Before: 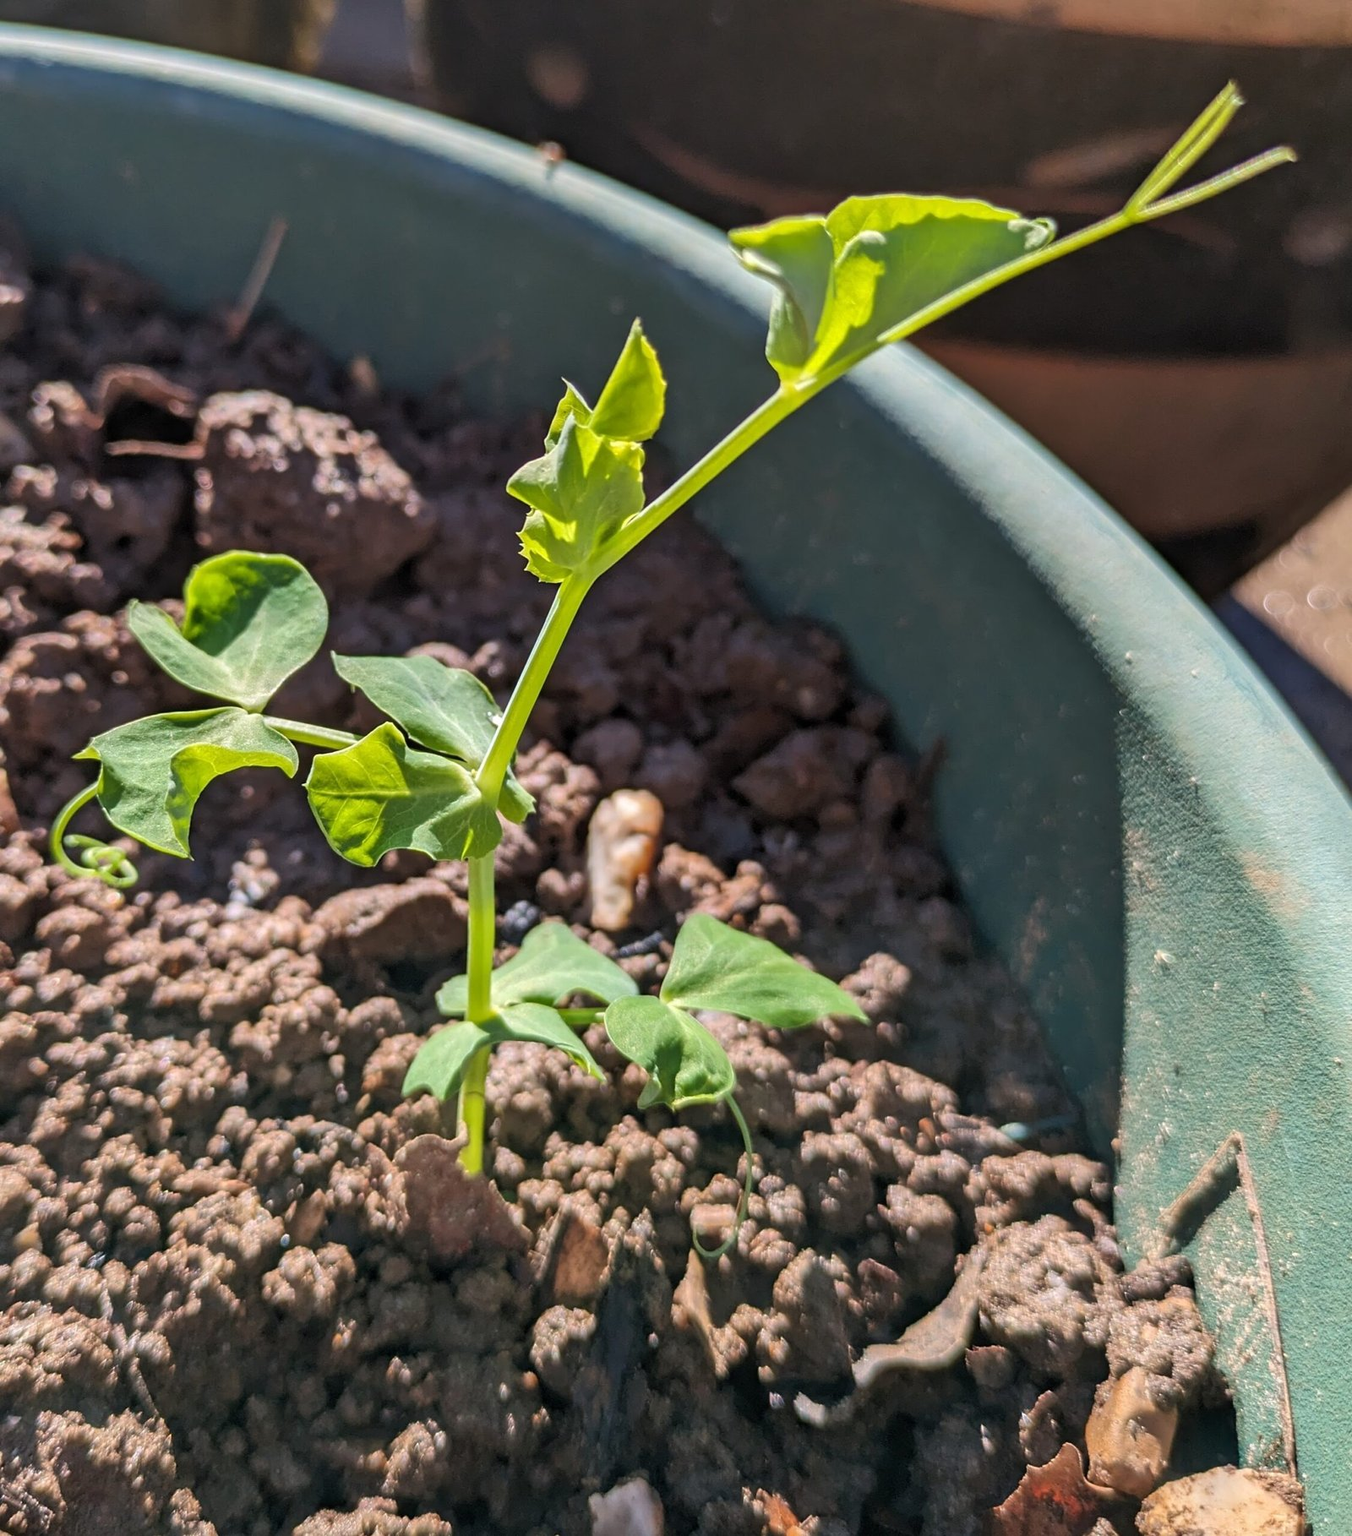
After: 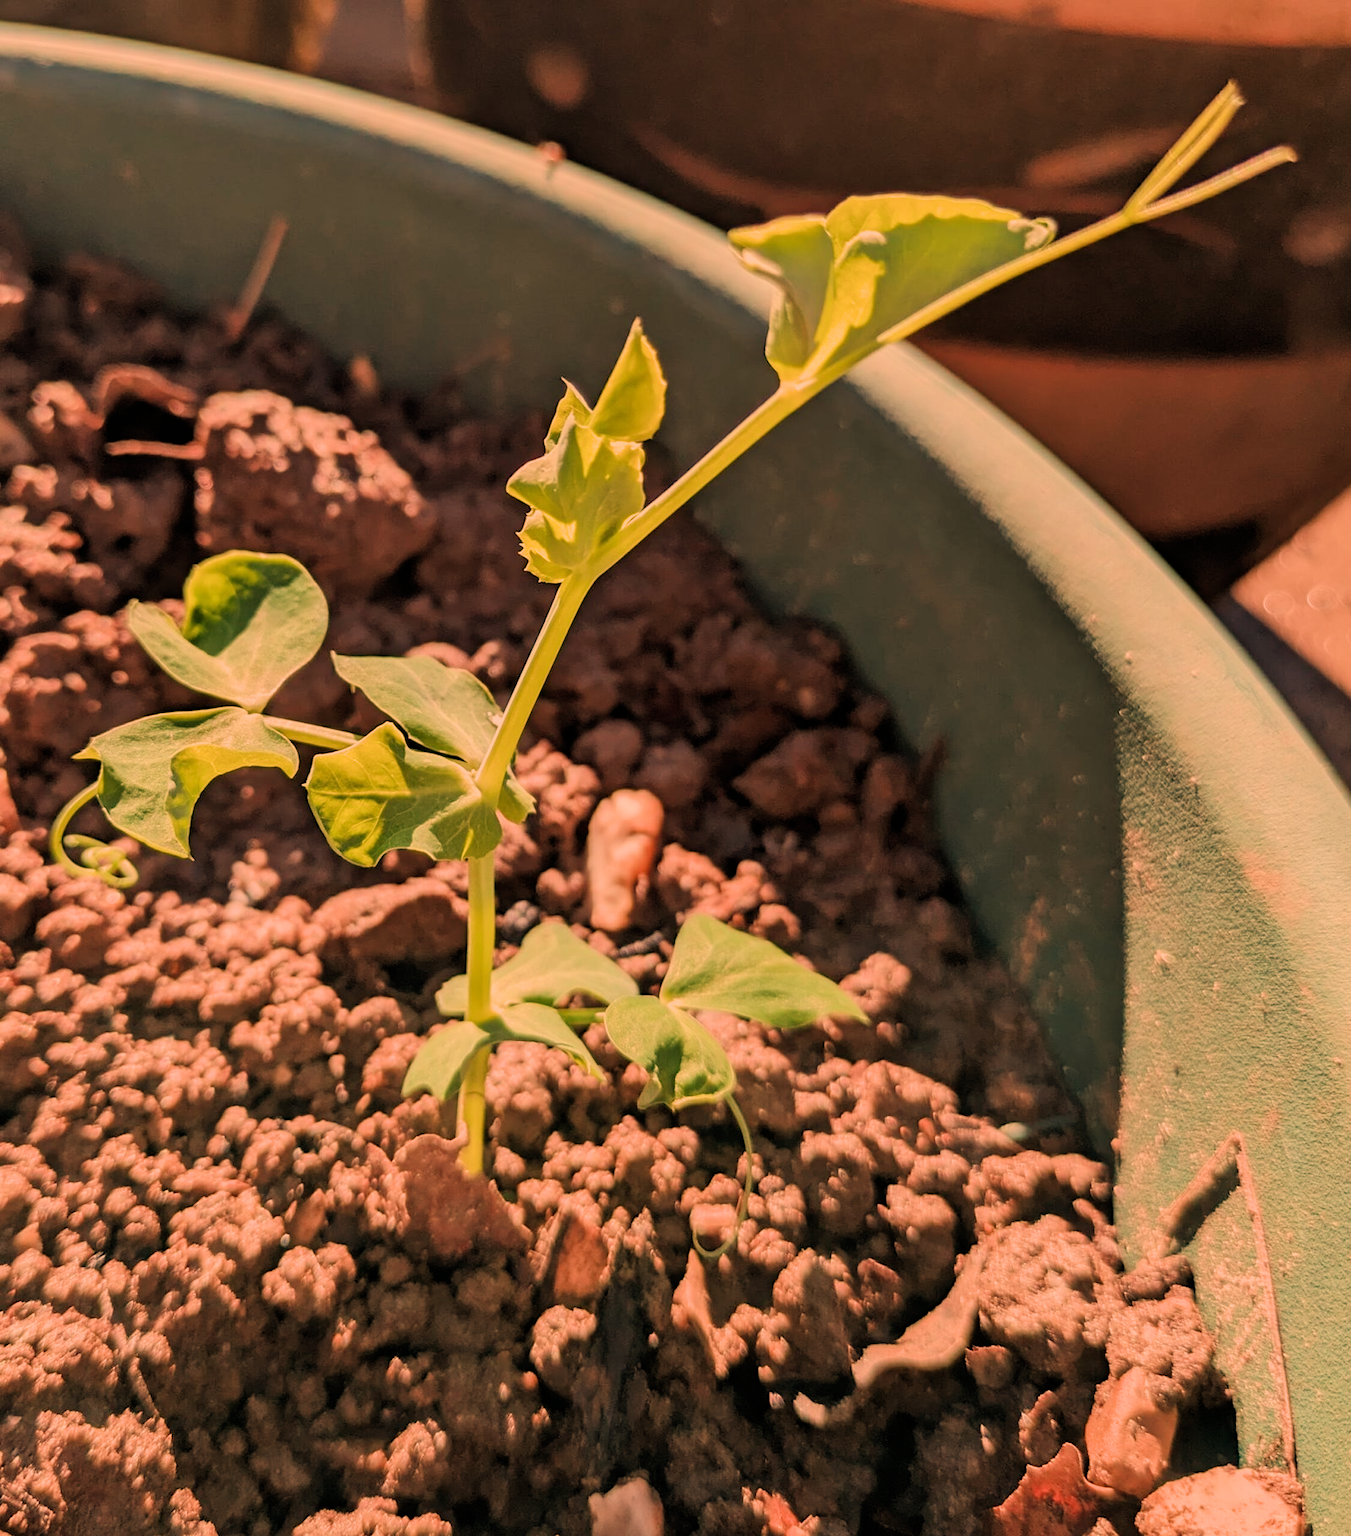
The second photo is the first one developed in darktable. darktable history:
white balance: red 1.467, blue 0.684
tone equalizer: on, module defaults
filmic rgb: black relative exposure -7.65 EV, white relative exposure 4.56 EV, hardness 3.61
